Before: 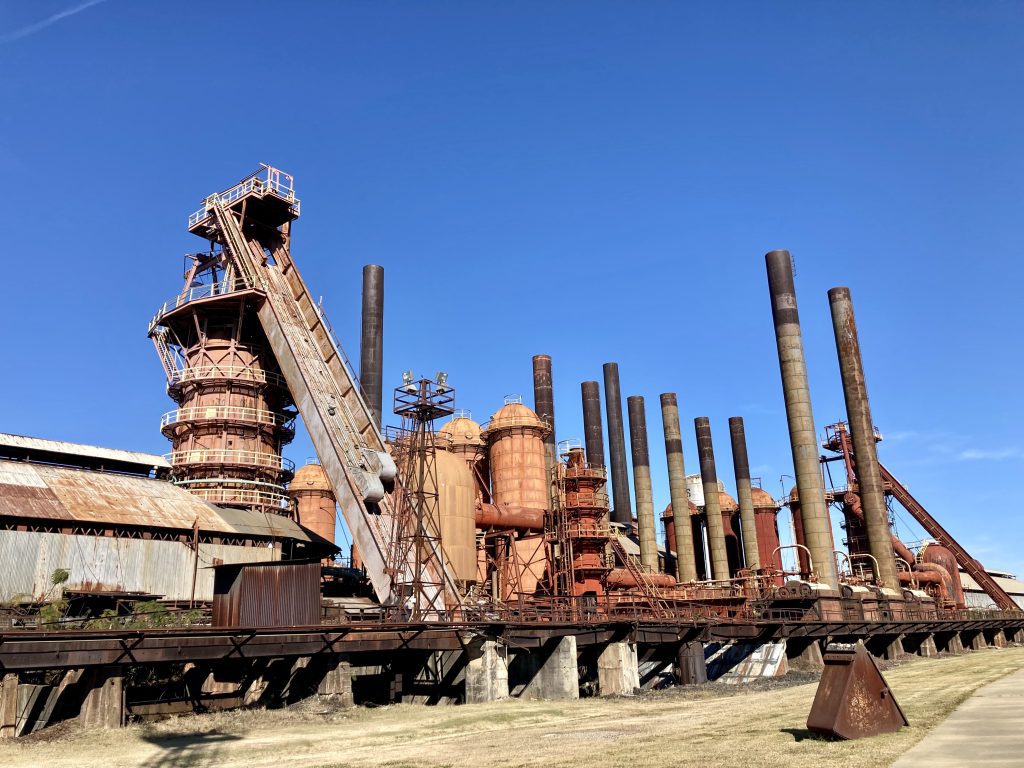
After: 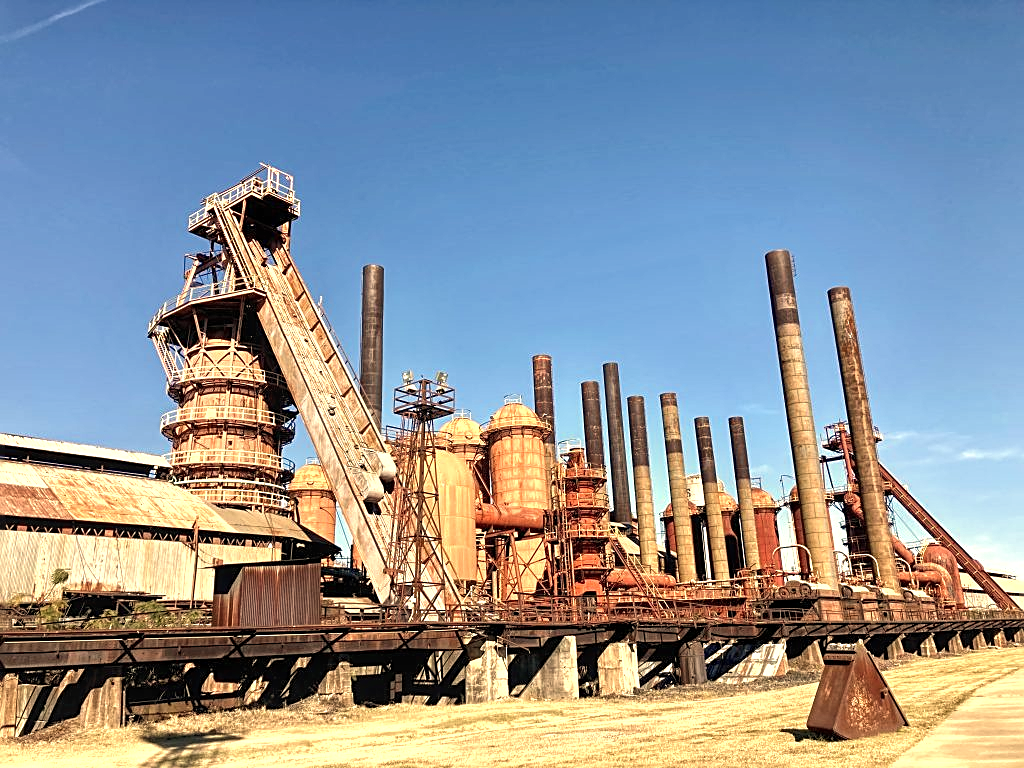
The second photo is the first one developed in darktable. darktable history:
exposure: black level correction 0, exposure 0.5 EV, compensate highlight preservation false
white balance: red 1.138, green 0.996, blue 0.812
local contrast: highlights 99%, shadows 86%, detail 160%, midtone range 0.2
sharpen: on, module defaults
